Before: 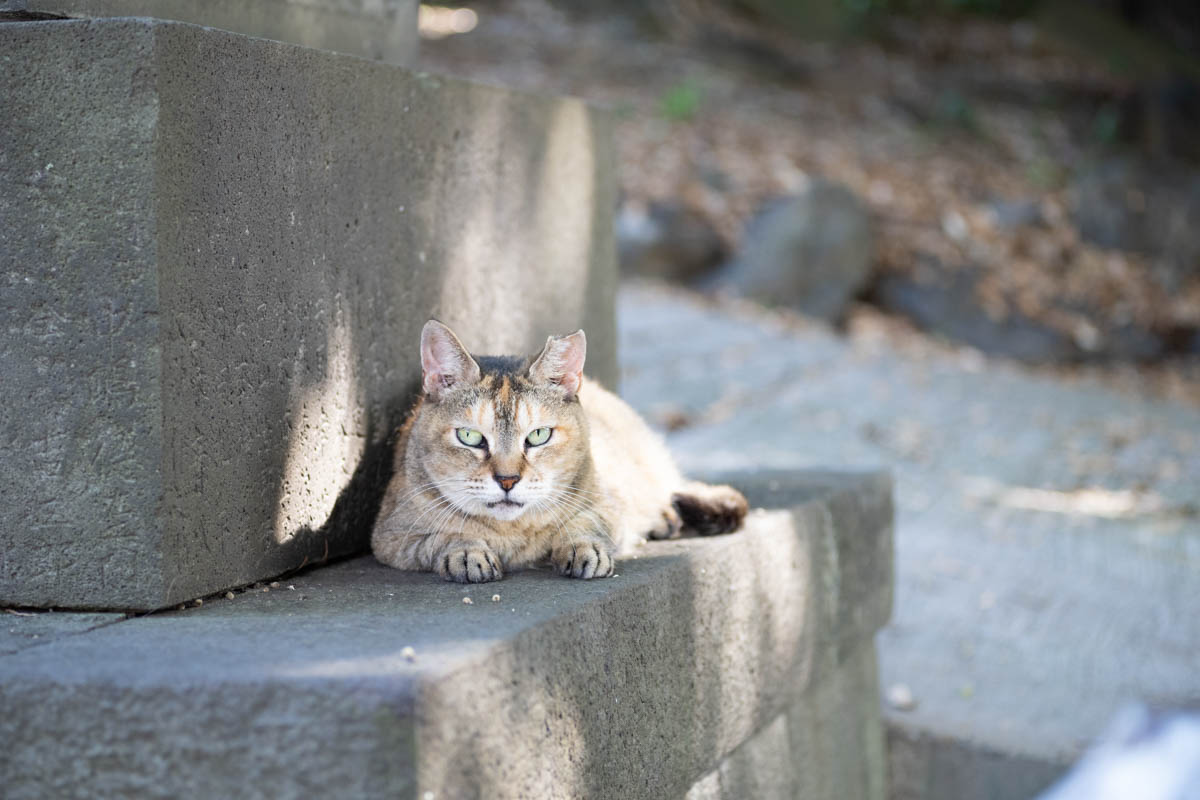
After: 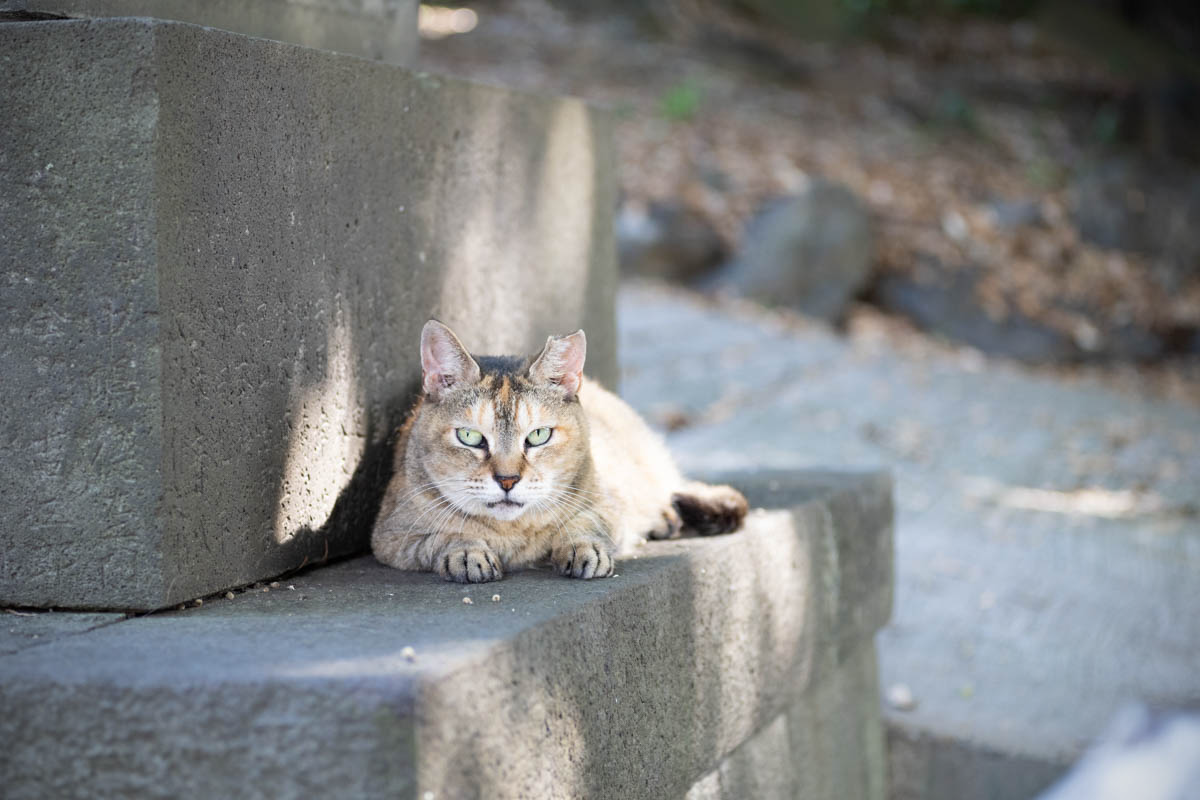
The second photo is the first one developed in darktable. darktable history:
vignetting: brightness -0.416, saturation -0.308
